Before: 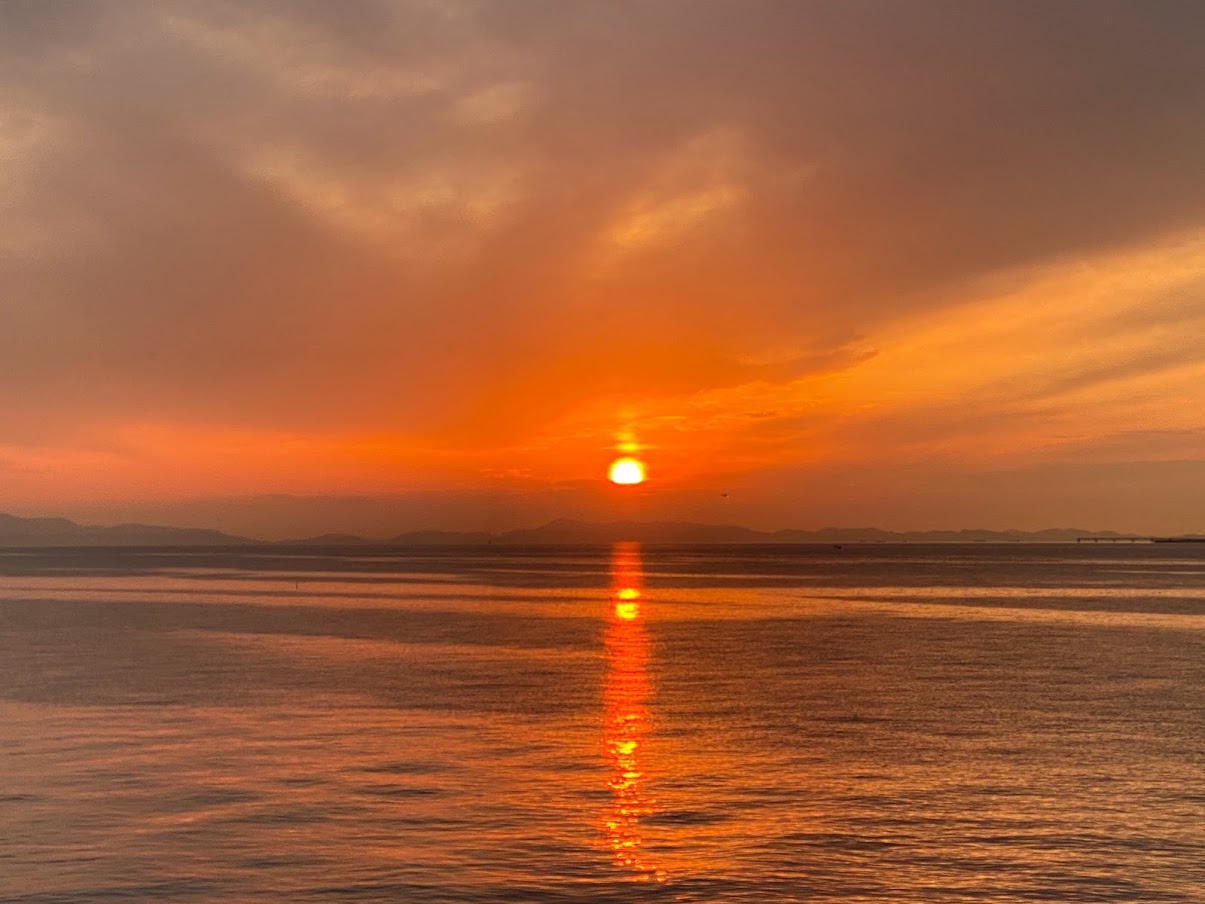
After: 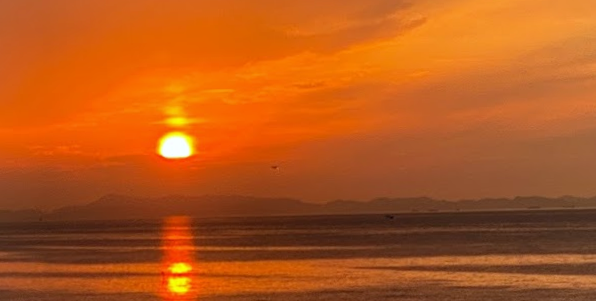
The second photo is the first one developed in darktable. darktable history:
crop: left 36.607%, top 34.735%, right 13.146%, bottom 30.611%
rotate and perspective: rotation -1.32°, lens shift (horizontal) -0.031, crop left 0.015, crop right 0.985, crop top 0.047, crop bottom 0.982
white balance: red 0.974, blue 1.044
